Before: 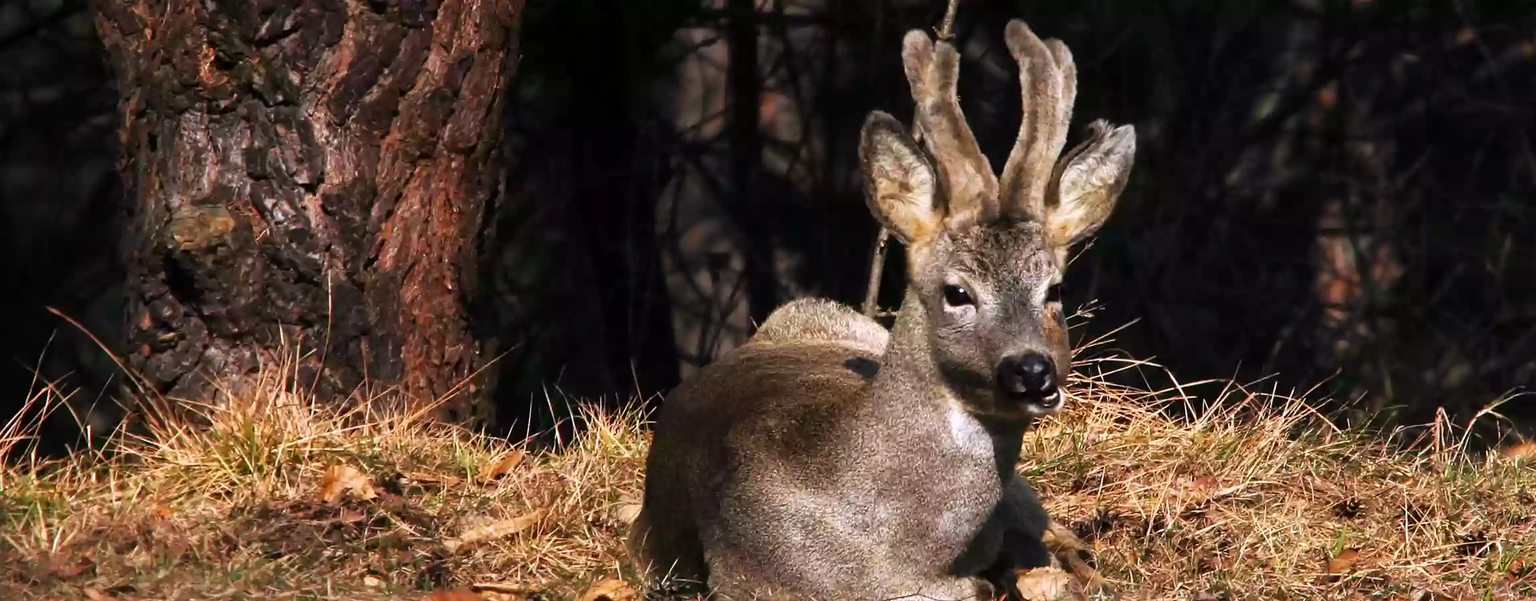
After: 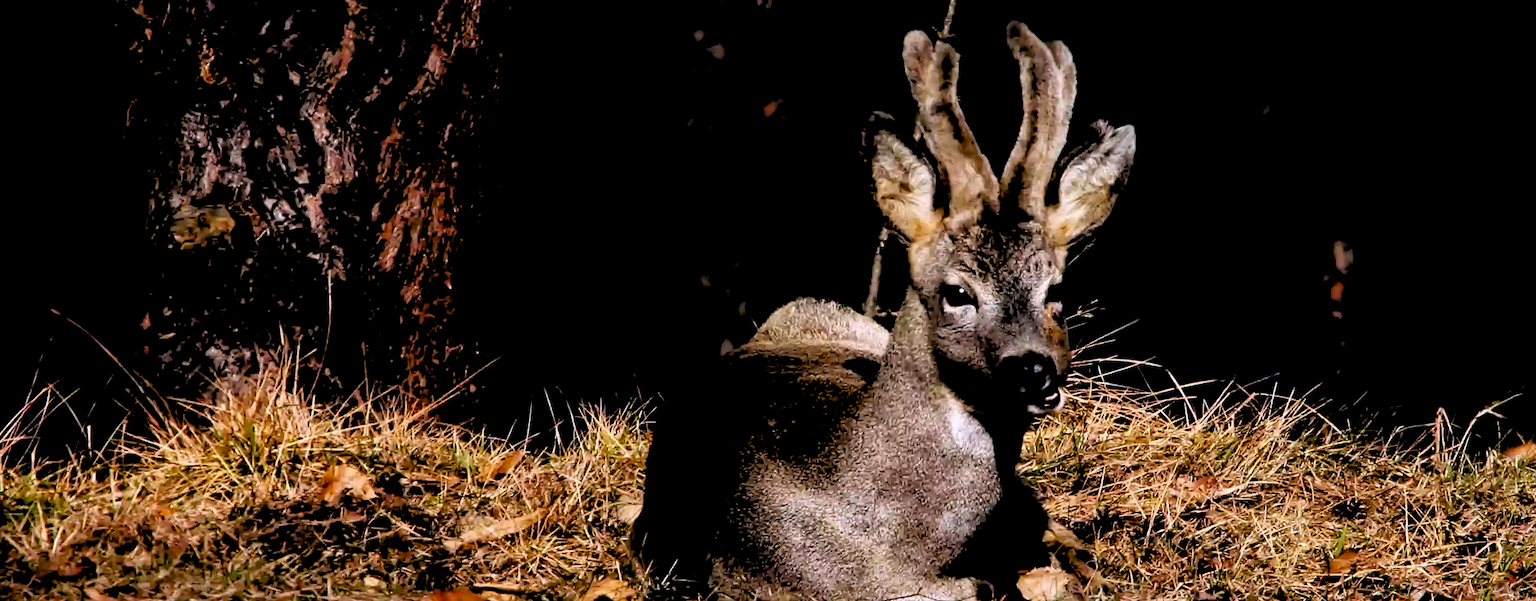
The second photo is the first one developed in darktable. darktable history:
local contrast: mode bilateral grid, contrast 20, coarseness 50, detail 120%, midtone range 0.2
exposure: black level correction 0.046, exposure -0.228 EV, compensate highlight preservation false
white balance: red 1.004, blue 1.024
rgb levels: levels [[0.029, 0.461, 0.922], [0, 0.5, 1], [0, 0.5, 1]]
